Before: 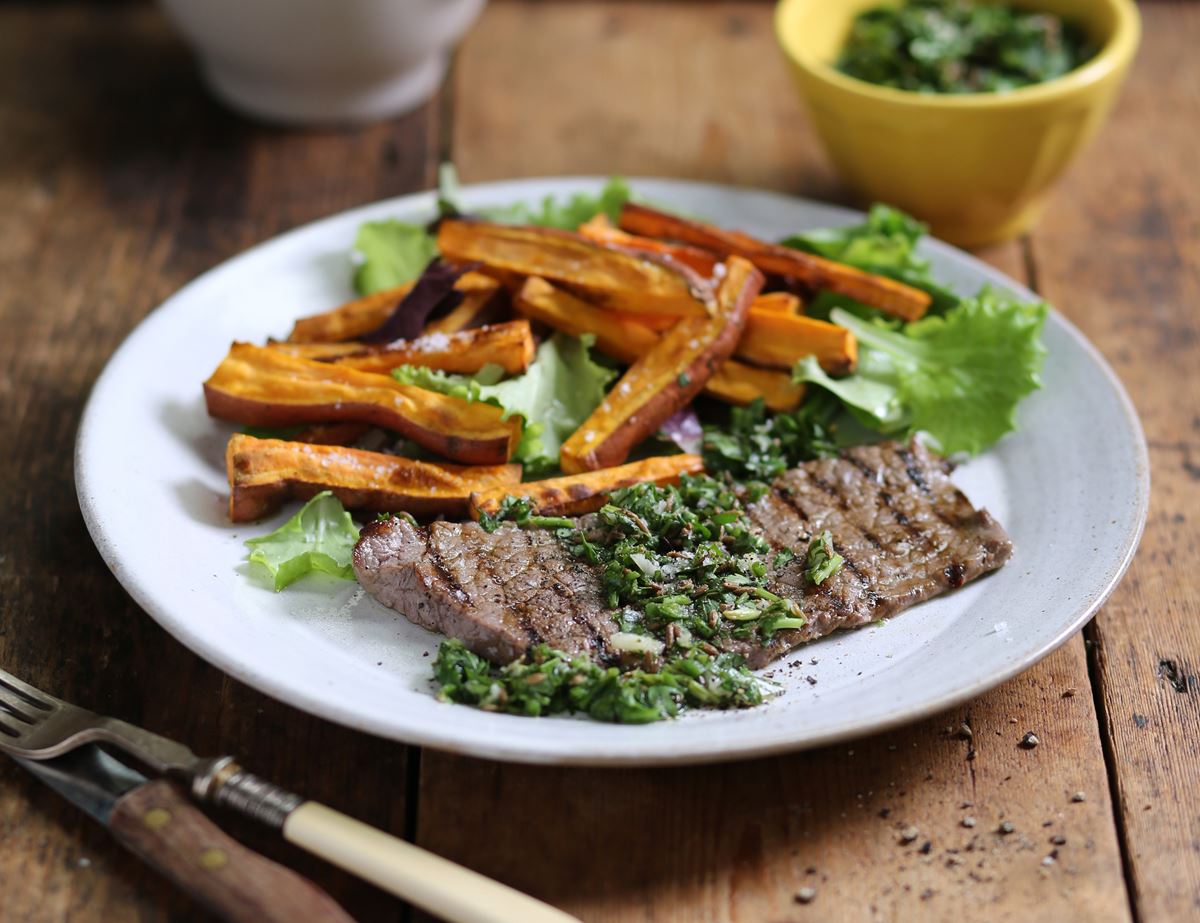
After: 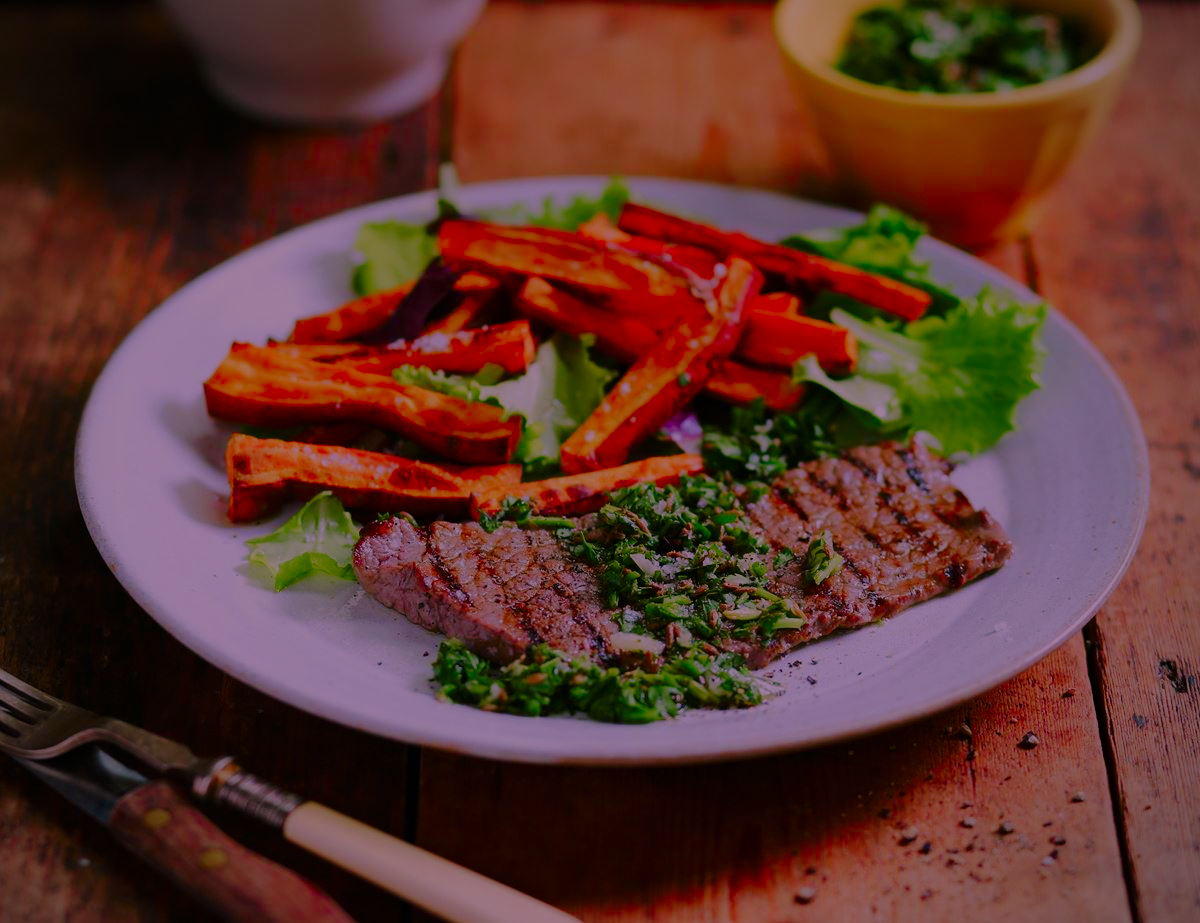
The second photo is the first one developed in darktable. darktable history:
tone equalizer: -8 EV -0.006 EV, -7 EV 0.041 EV, -6 EV -0.008 EV, -5 EV 0.008 EV, -4 EV -0.044 EV, -3 EV -0.241 EV, -2 EV -0.659 EV, -1 EV -0.973 EV, +0 EV -0.973 EV, edges refinement/feathering 500, mask exposure compensation -1.57 EV, preserve details no
color correction: highlights a* 18.83, highlights b* -11.33, saturation 1.7
base curve: curves: ch0 [(0, 0) (0.028, 0.03) (0.121, 0.232) (0.46, 0.748) (0.859, 0.968) (1, 1)], preserve colors none
color balance rgb: highlights gain › luminance 14.793%, perceptual saturation grading › global saturation 20%, perceptual saturation grading › highlights -49.699%, perceptual saturation grading › shadows 25.312%, perceptual brilliance grading › global brilliance -48.143%, global vibrance 9.553%
vignetting: fall-off radius 60.96%
